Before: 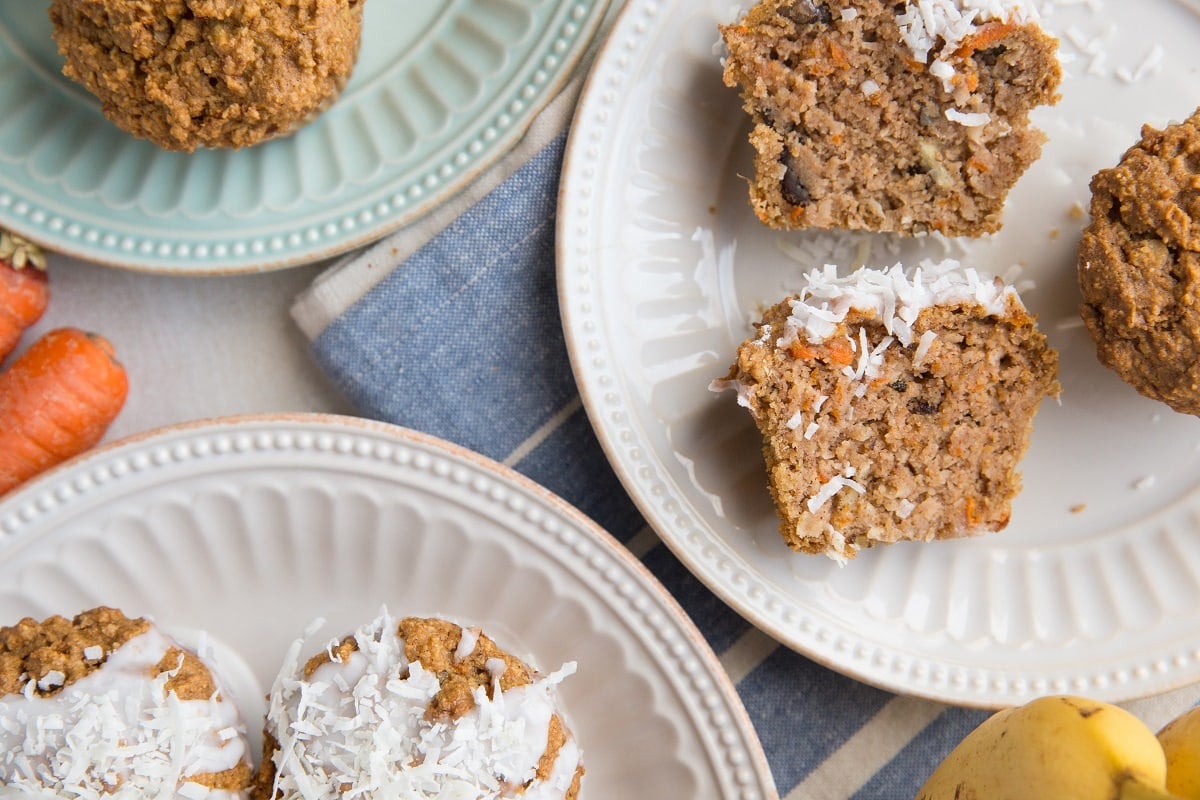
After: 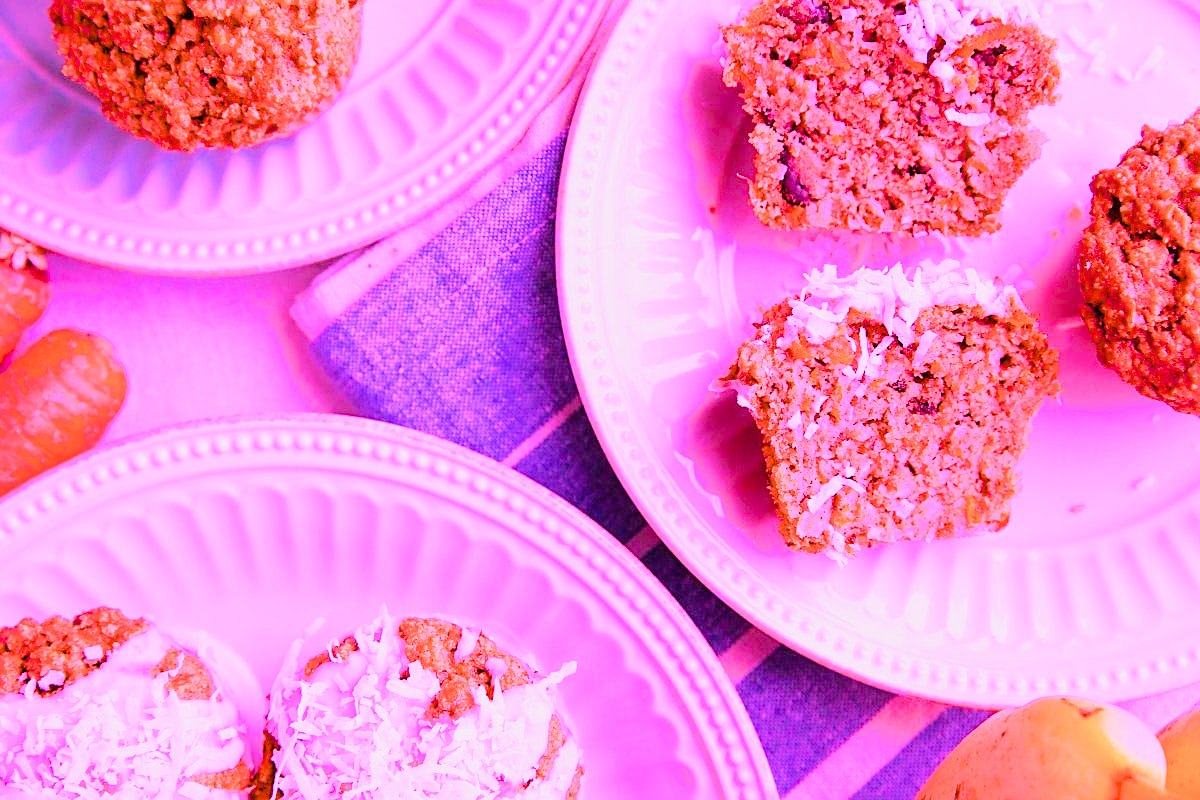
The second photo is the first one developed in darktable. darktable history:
exposure: black level correction 0, exposure 0.7 EV, compensate exposure bias true, compensate highlight preservation false
filmic rgb: black relative exposure -7.15 EV, white relative exposure 5.36 EV, hardness 3.02, color science v6 (2022)
highlight reconstruction: iterations 1, diameter of reconstruction 64 px
lens correction: scale 1.01, crop 1, focal 85, aperture 2.8, distance 7.77, camera "Canon EOS RP", lens "Canon RF 85mm F2 MACRO IS STM"
raw denoise: x [[0, 0.25, 0.5, 0.75, 1] ×4]
sharpen: on, module defaults
color balance rgb: linear chroma grading › global chroma 9%, perceptual saturation grading › global saturation 36%, perceptual saturation grading › shadows 35%, perceptual brilliance grading › global brilliance 15%, perceptual brilliance grading › shadows -35%, global vibrance 15%
white balance: red 1.803, blue 1.886
